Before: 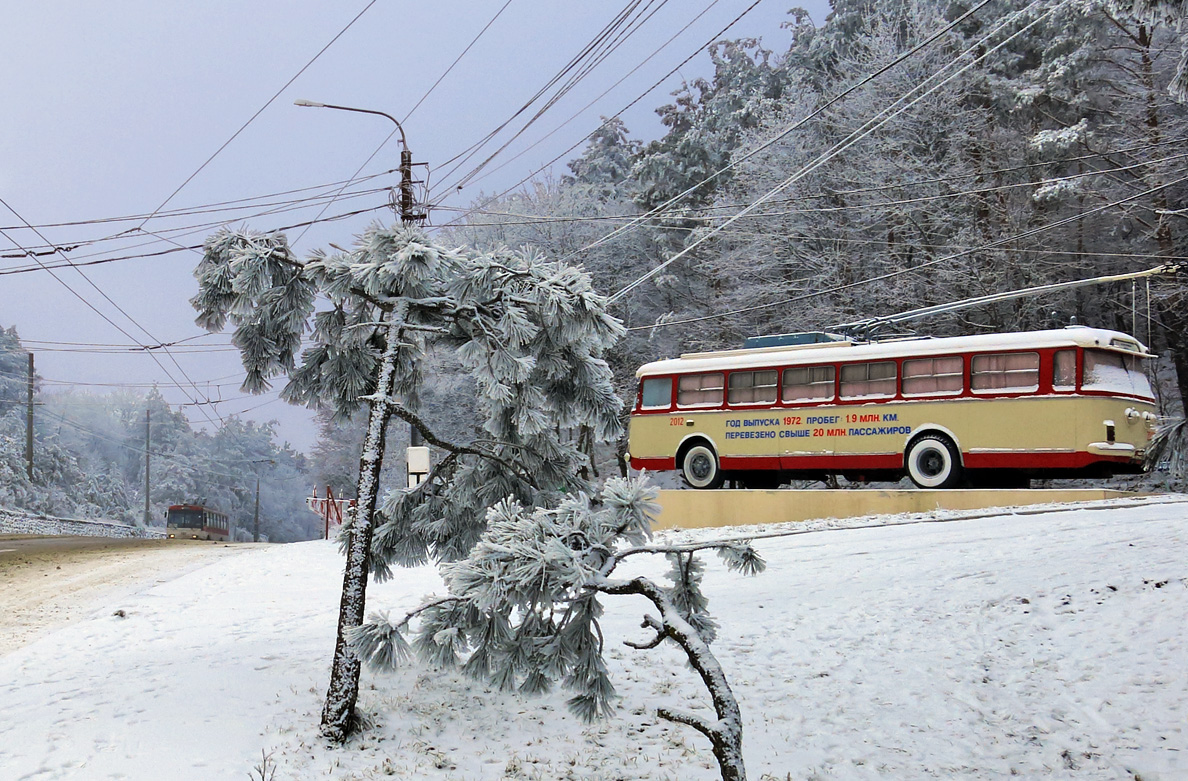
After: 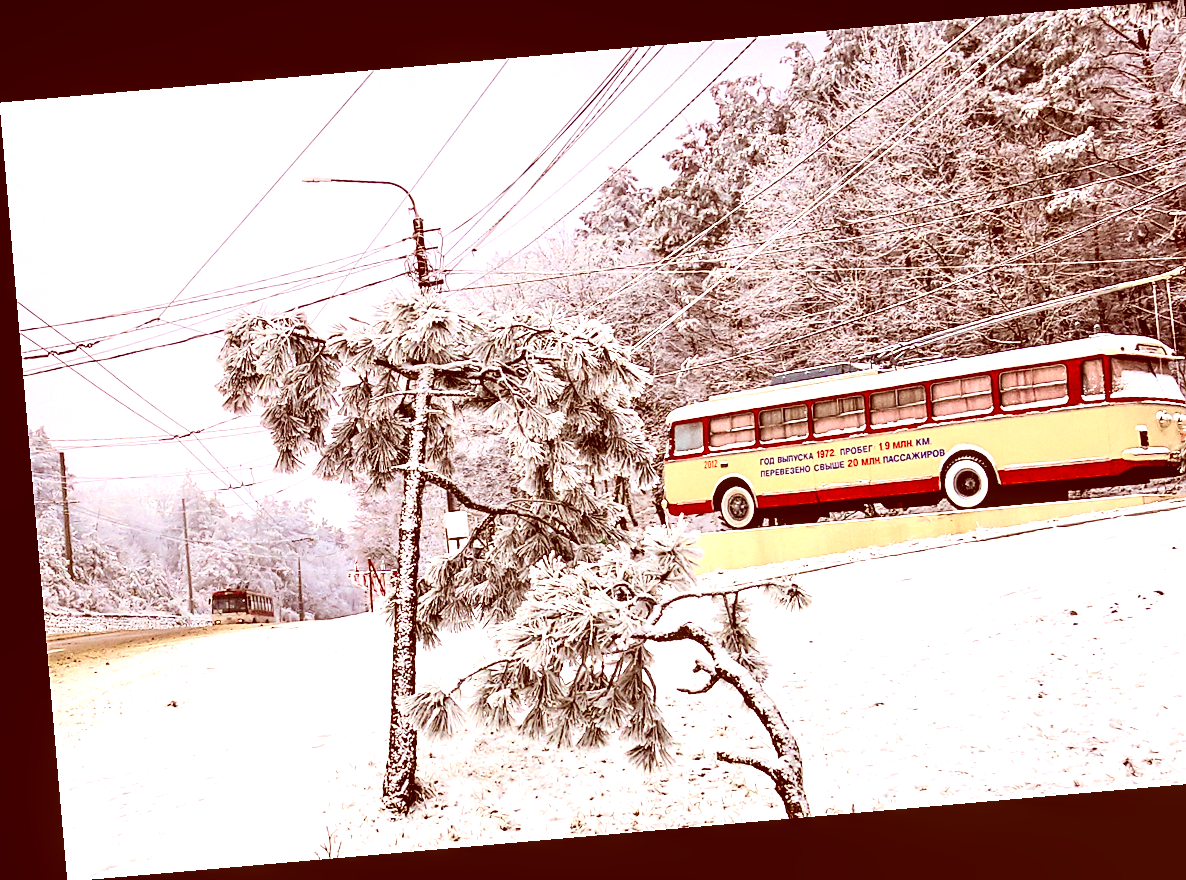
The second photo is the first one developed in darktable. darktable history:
contrast brightness saturation: contrast 0.28
exposure: black level correction 0.009, exposure 1.425 EV, compensate highlight preservation false
sharpen: on, module defaults
rotate and perspective: rotation -4.98°, automatic cropping off
crop and rotate: right 5.167%
local contrast: on, module defaults
color correction: highlights a* 9.03, highlights b* 8.71, shadows a* 40, shadows b* 40, saturation 0.8
